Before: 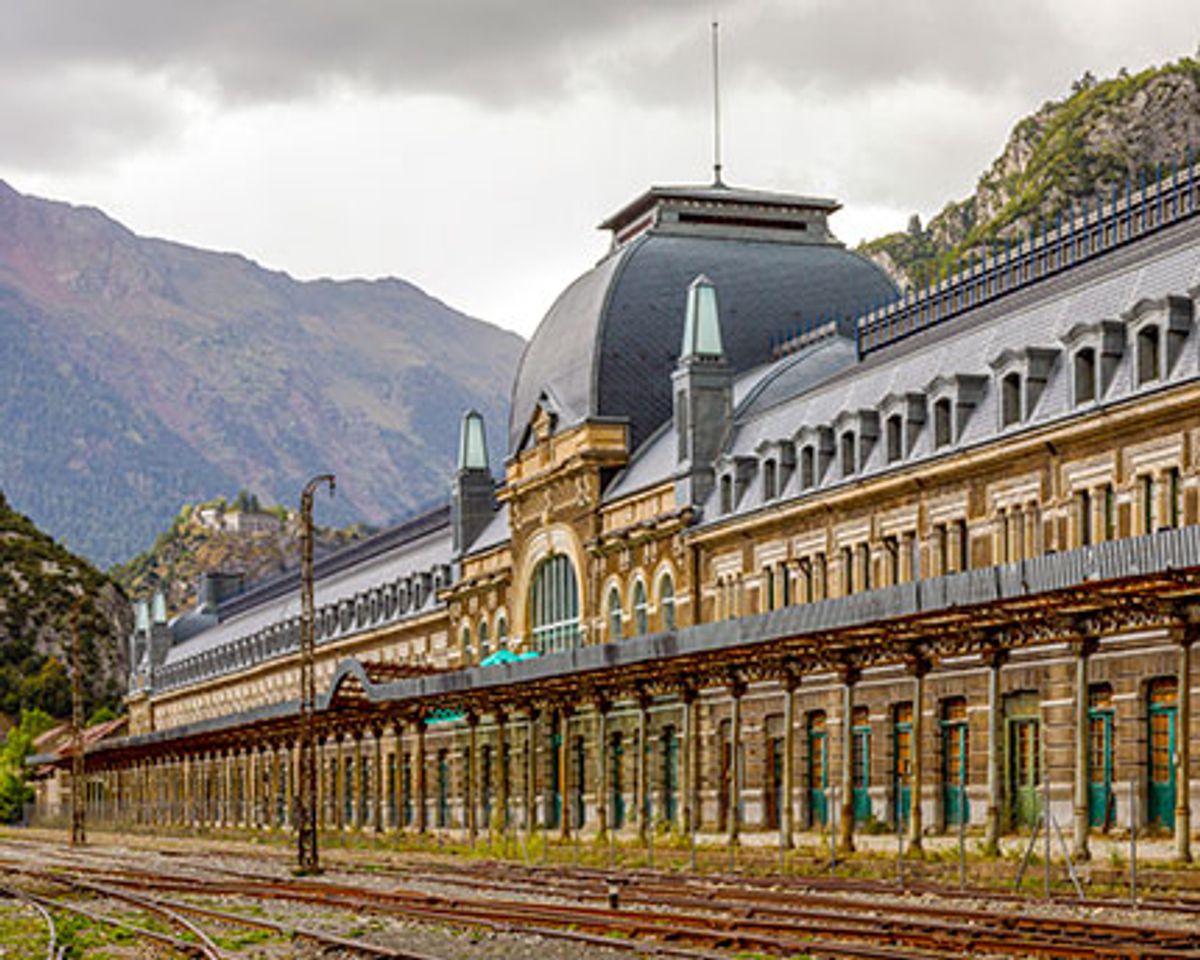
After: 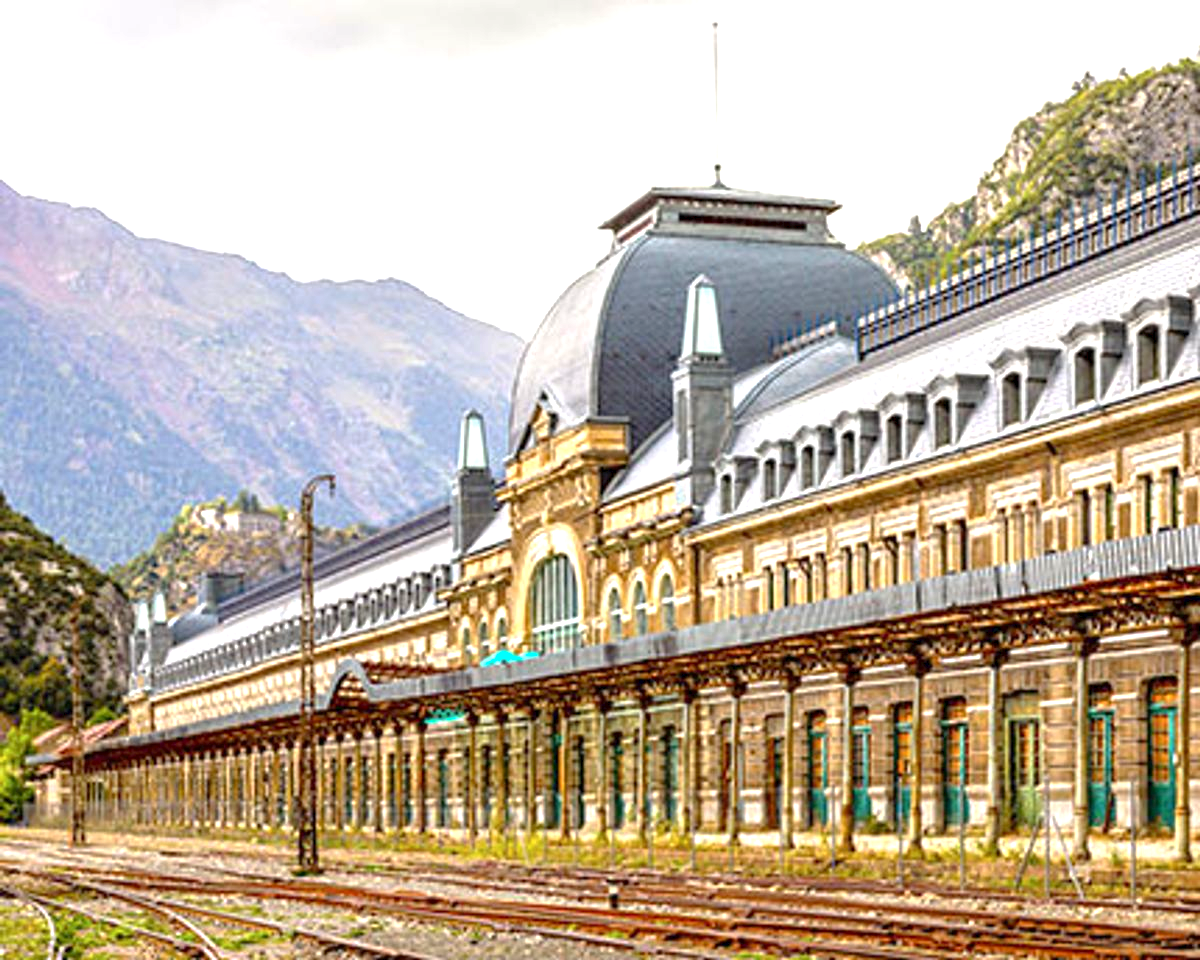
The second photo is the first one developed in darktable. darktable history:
tone curve: curves: ch0 [(0, 0) (0.003, 0.032) (0.011, 0.034) (0.025, 0.039) (0.044, 0.055) (0.069, 0.078) (0.1, 0.111) (0.136, 0.147) (0.177, 0.191) (0.224, 0.238) (0.277, 0.291) (0.335, 0.35) (0.399, 0.41) (0.468, 0.48) (0.543, 0.547) (0.623, 0.621) (0.709, 0.699) (0.801, 0.789) (0.898, 0.884) (1, 1)], preserve colors none
exposure: black level correction 0.001, exposure 1.12 EV, compensate highlight preservation false
